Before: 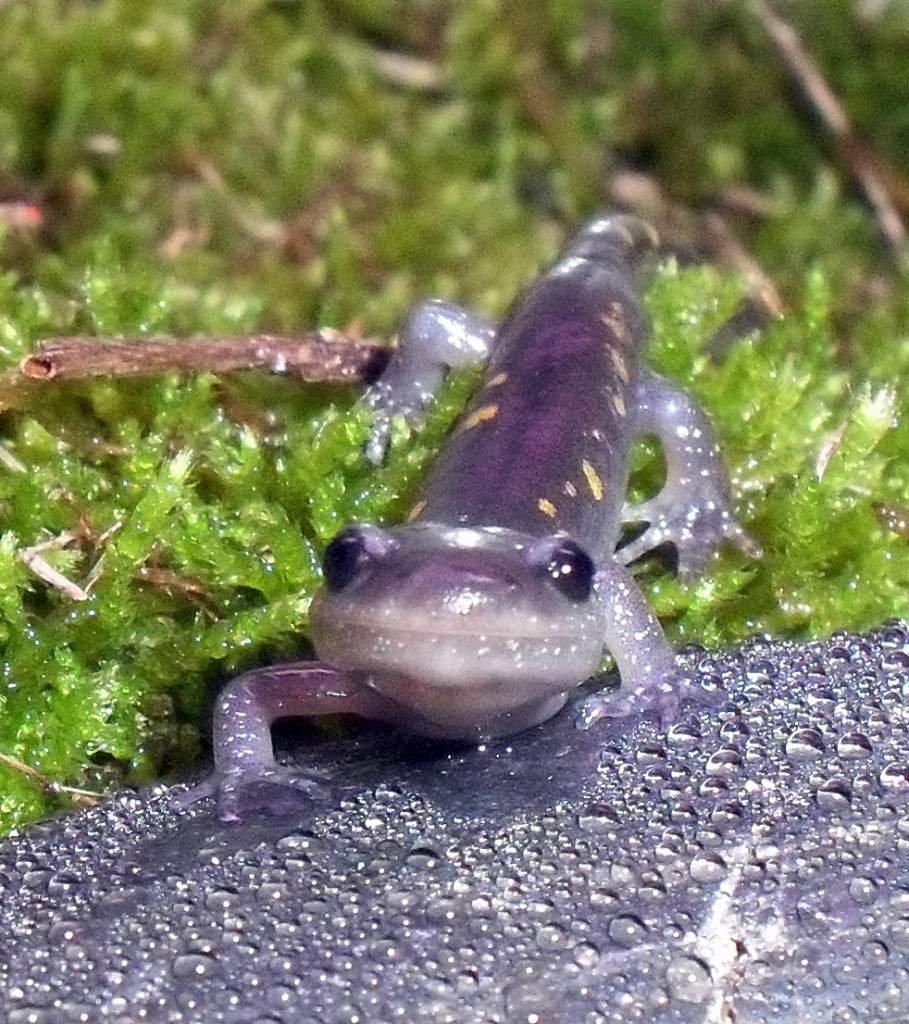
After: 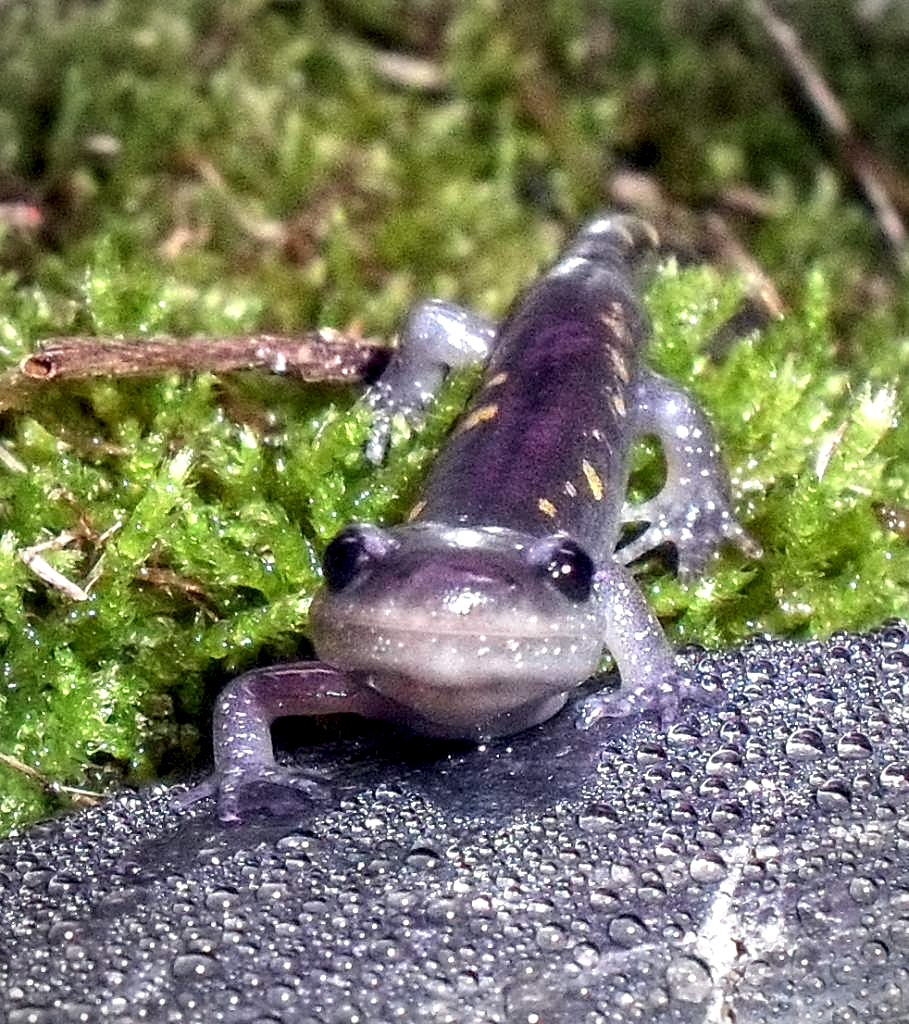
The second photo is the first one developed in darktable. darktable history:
sharpen: amount 0.212
levels: mode automatic, levels [0.073, 0.497, 0.972]
vignetting: fall-off radius 62.81%
local contrast: detail 160%
